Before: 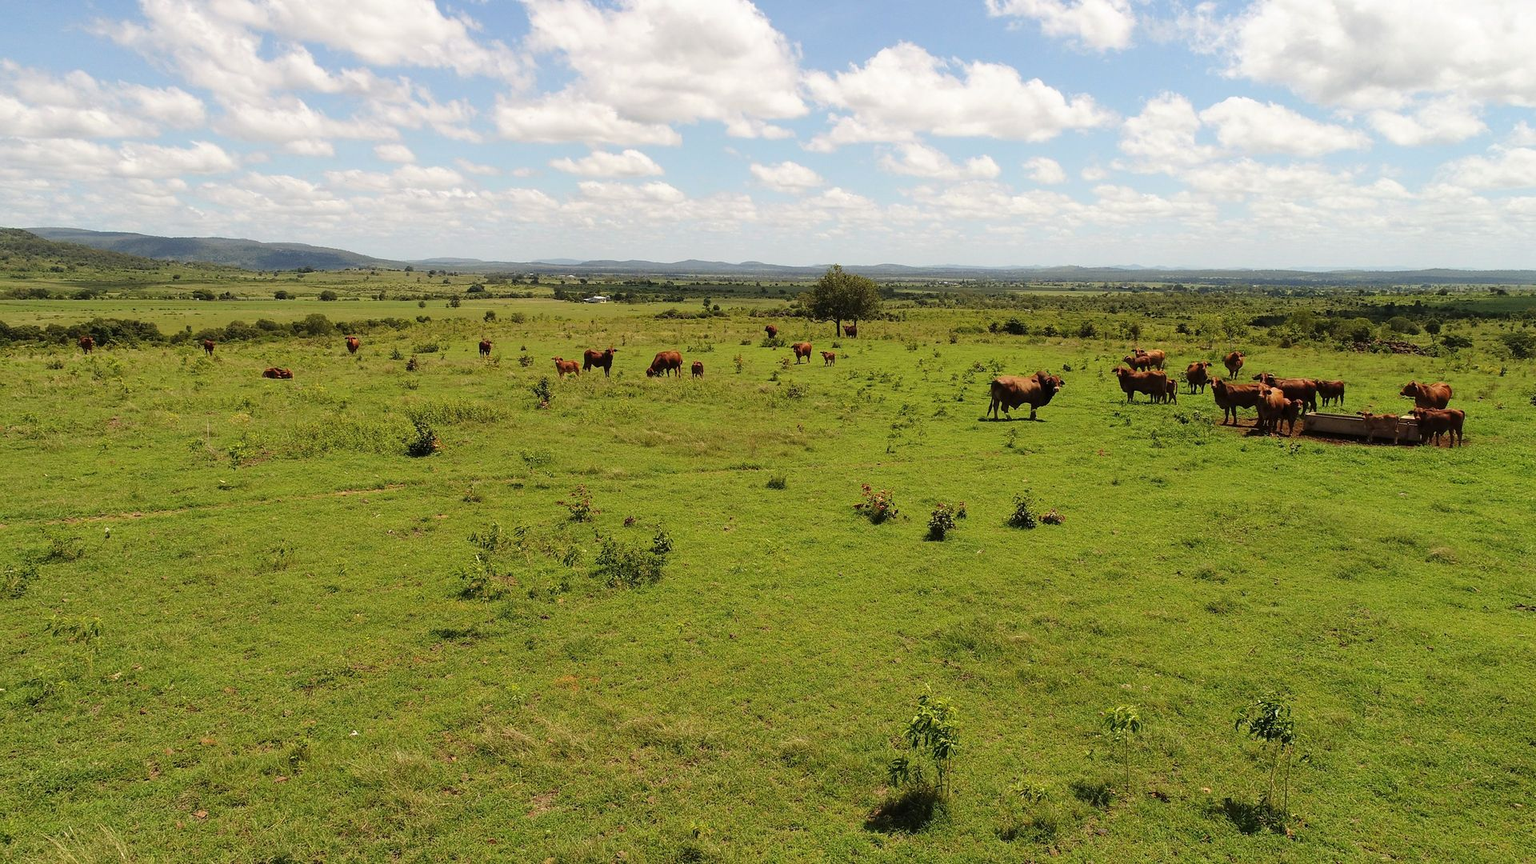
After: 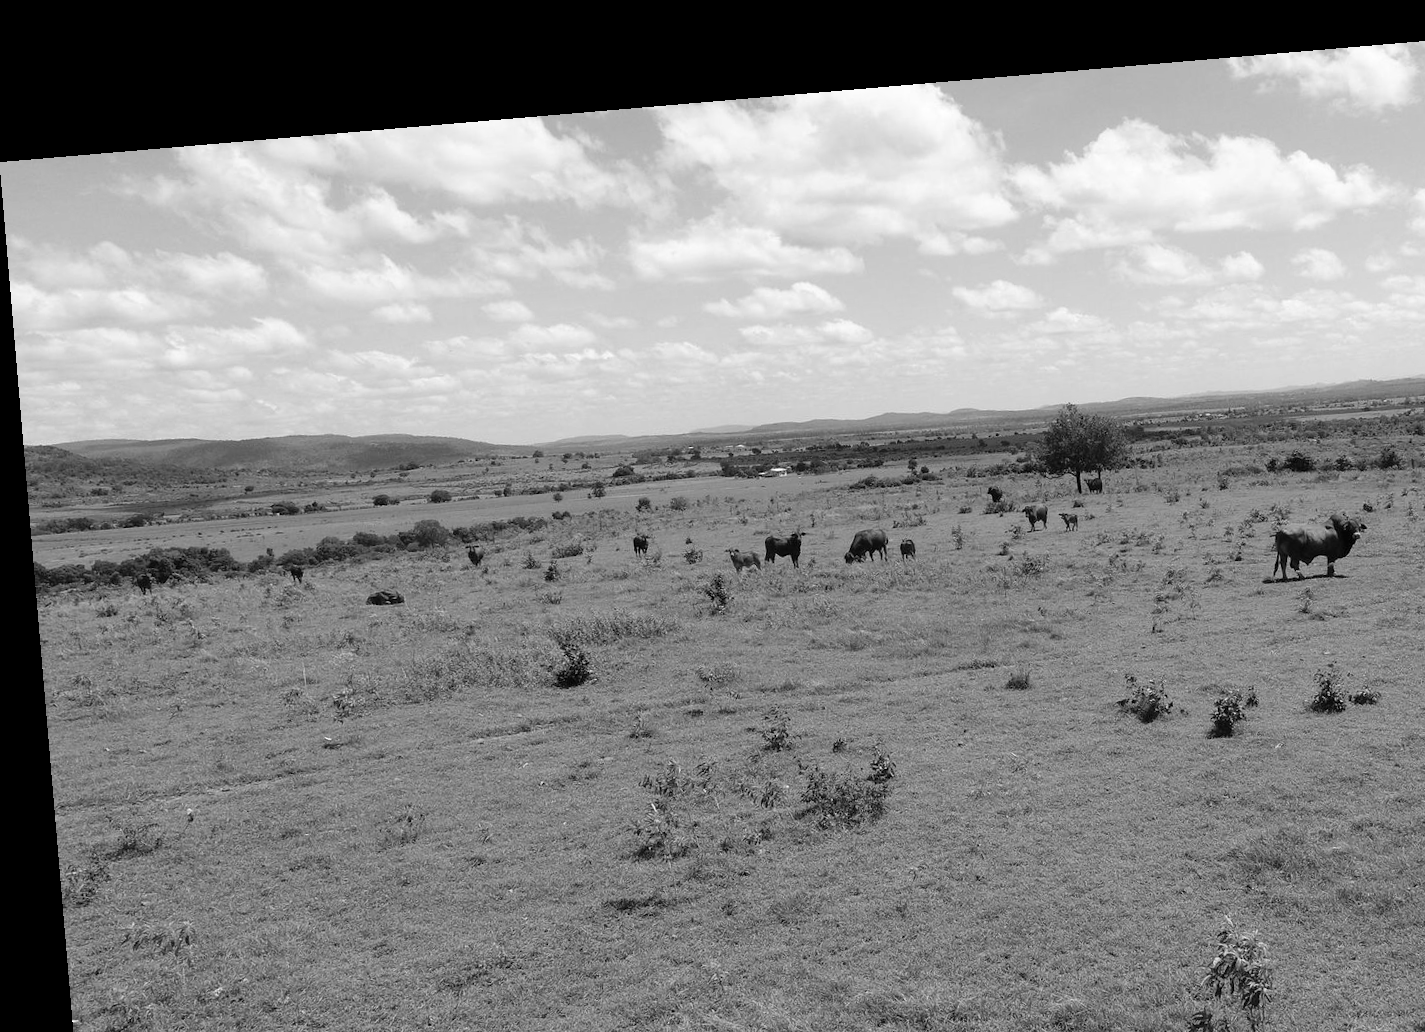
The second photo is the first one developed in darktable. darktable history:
rotate and perspective: rotation -4.86°, automatic cropping off
monochrome: on, module defaults
crop: right 28.885%, bottom 16.626%
